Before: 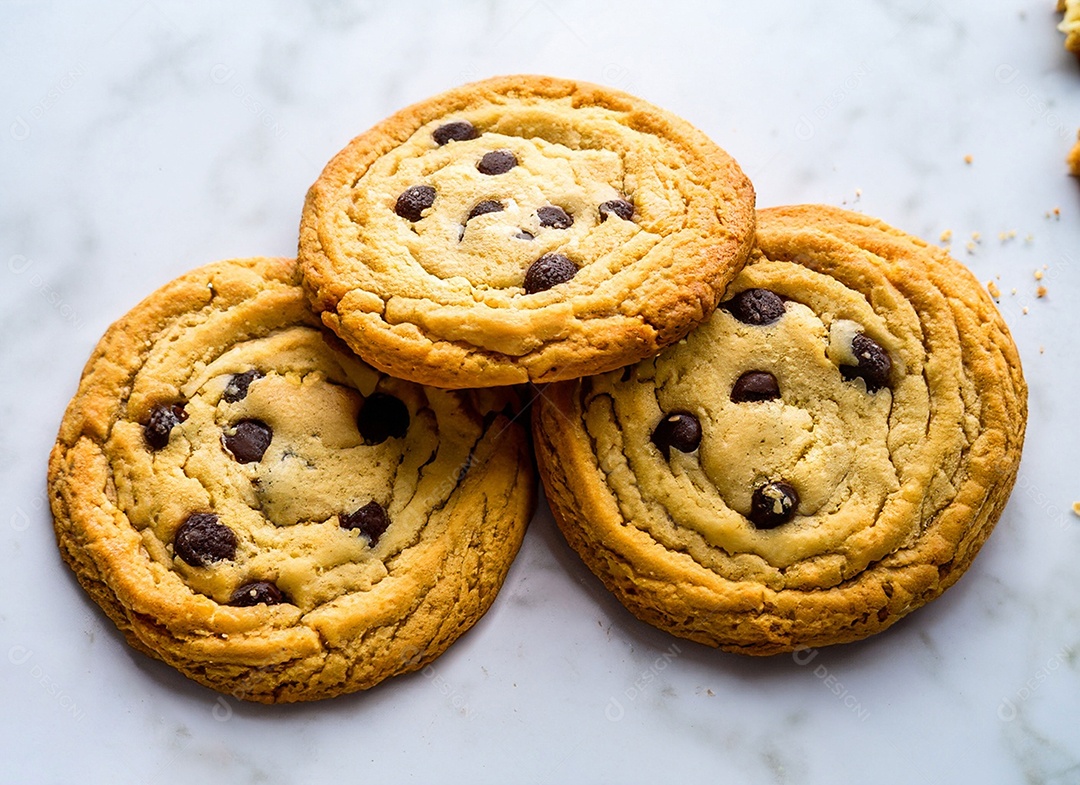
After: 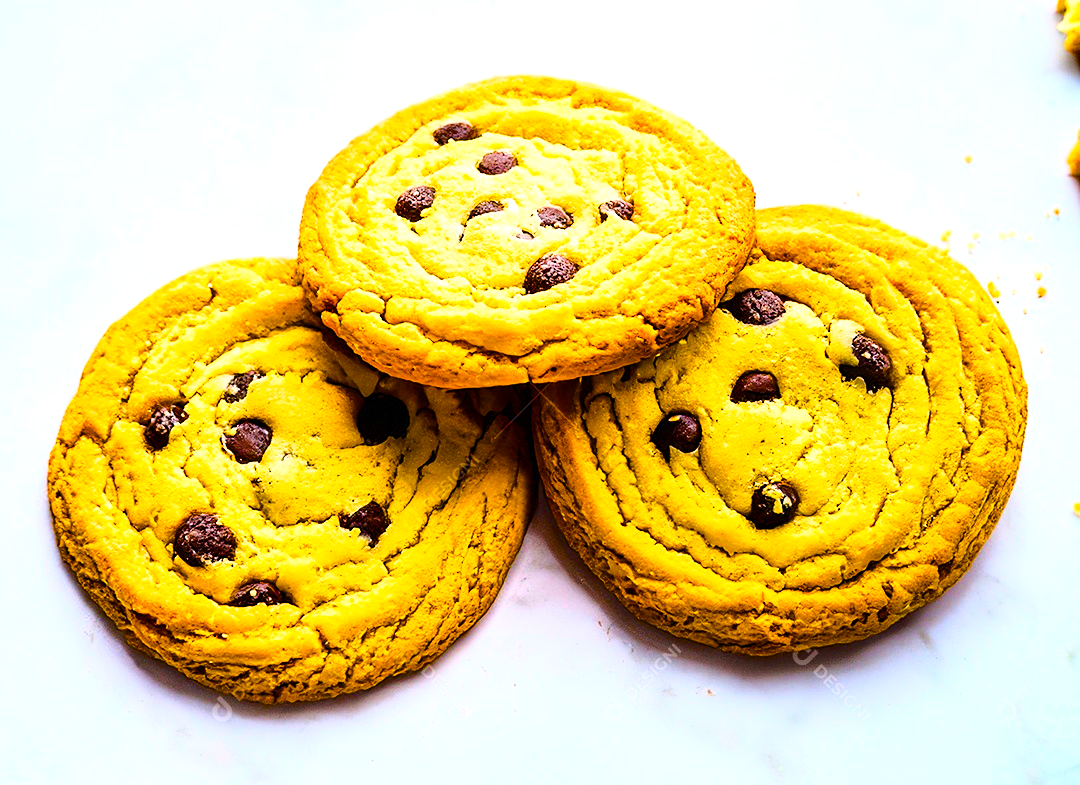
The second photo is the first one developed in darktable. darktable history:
sharpen: amount 0.2
base curve: curves: ch0 [(0, 0) (0.028, 0.03) (0.121, 0.232) (0.46, 0.748) (0.859, 0.968) (1, 1)]
color balance rgb: linear chroma grading › global chroma 25%, perceptual saturation grading › global saturation 45%, perceptual saturation grading › highlights -50%, perceptual saturation grading › shadows 30%, perceptual brilliance grading › global brilliance 18%, global vibrance 40%
